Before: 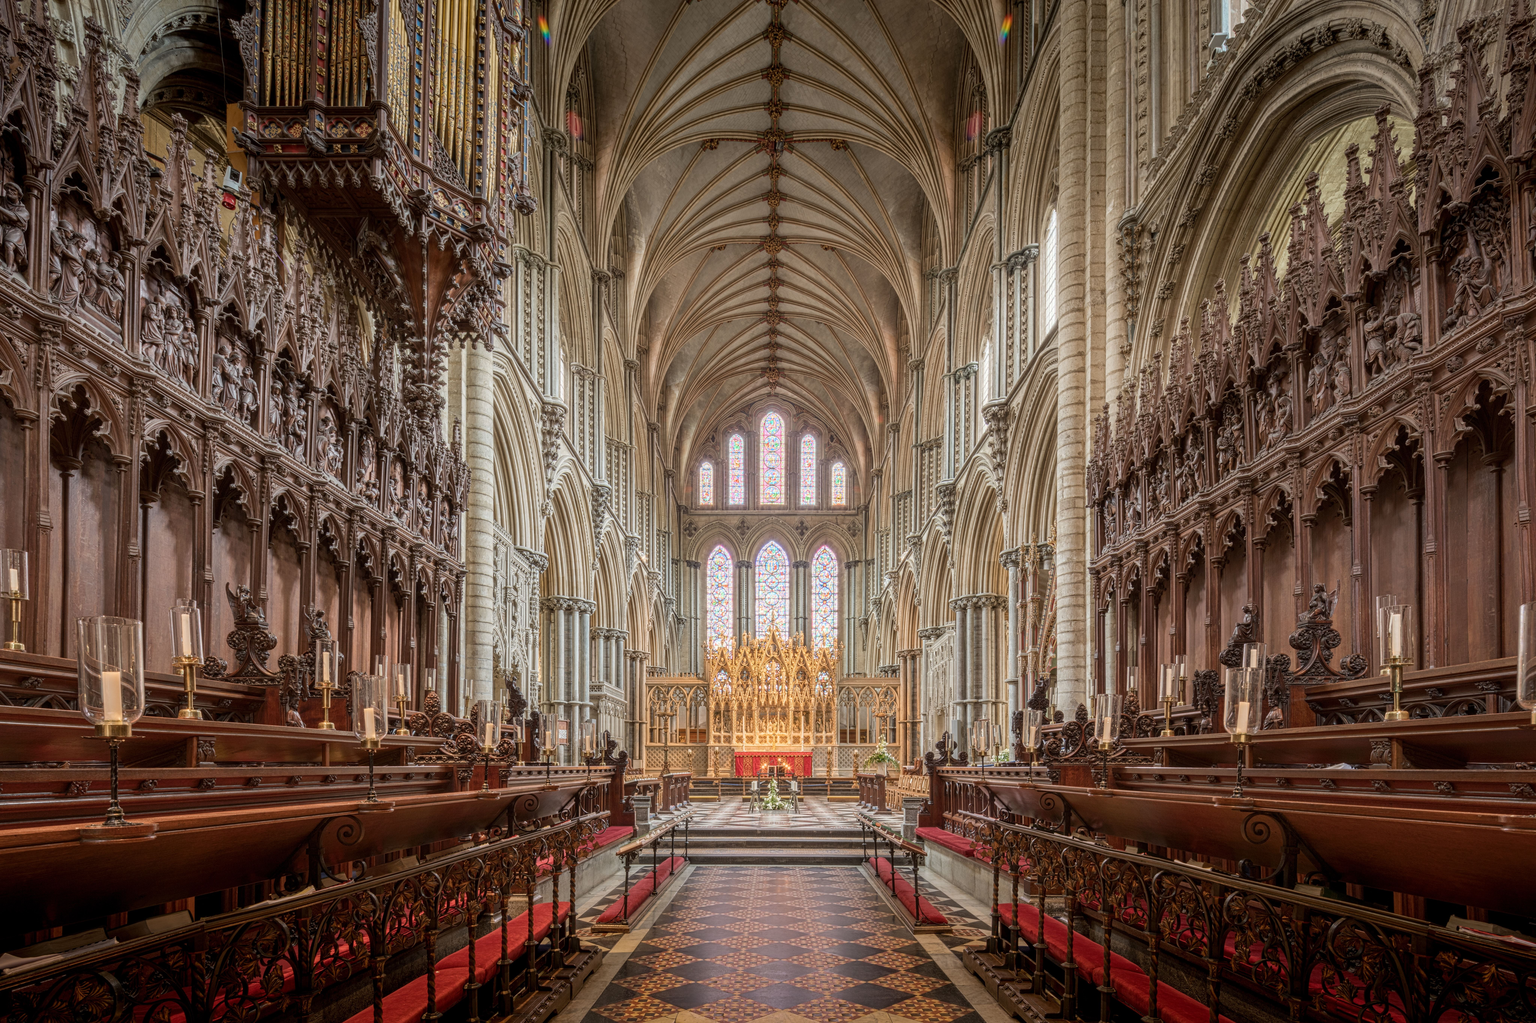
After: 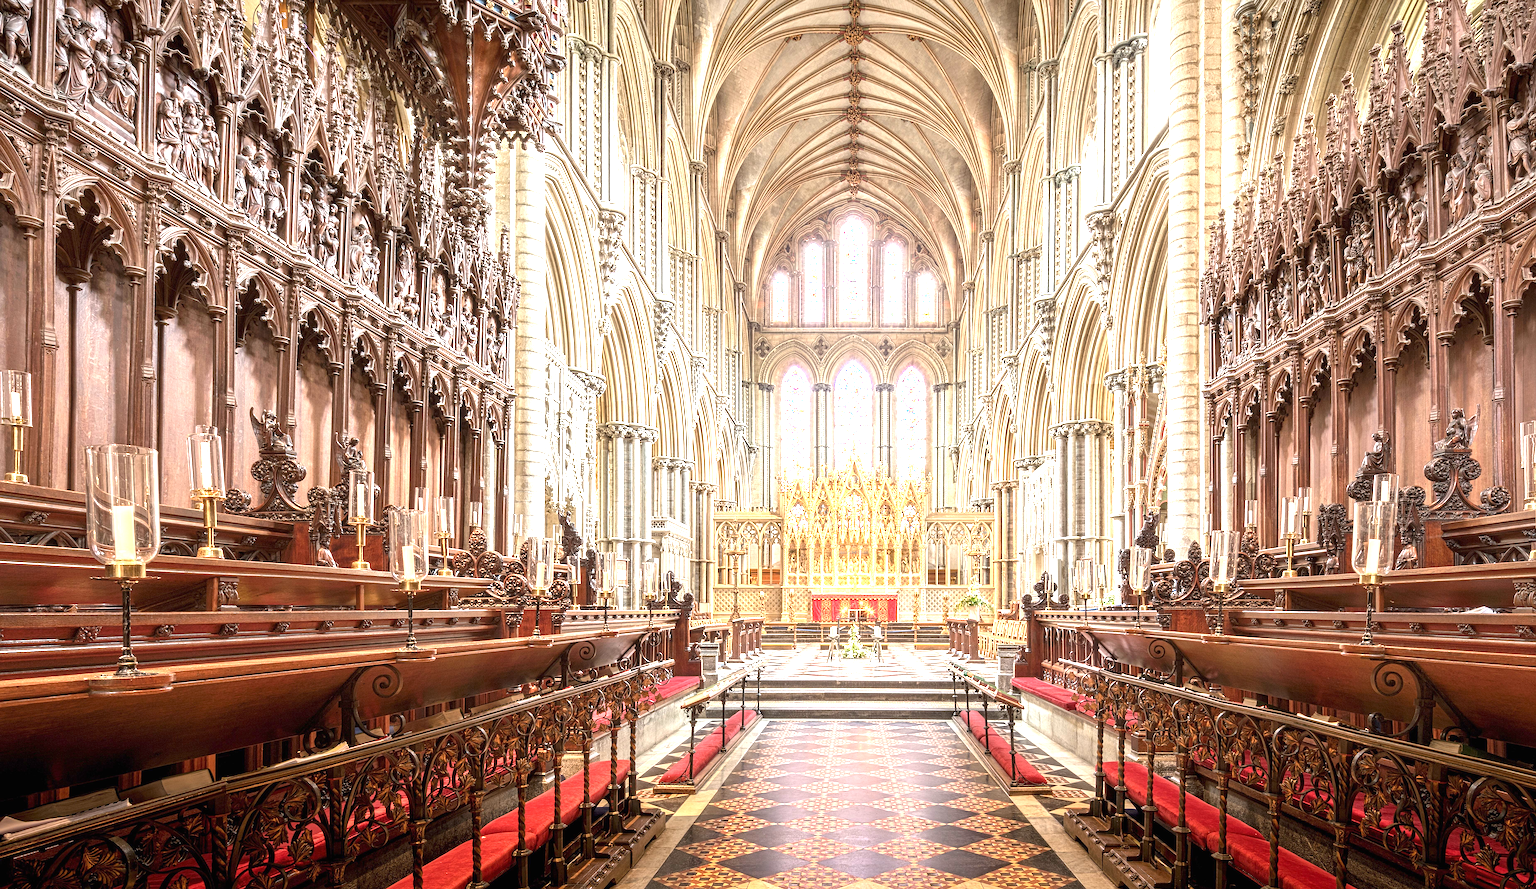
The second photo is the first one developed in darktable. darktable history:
exposure: black level correction 0, exposure 1.75 EV, compensate exposure bias true, compensate highlight preservation false
crop: top 20.916%, right 9.437%, bottom 0.316%
white balance: emerald 1
sharpen: on, module defaults
